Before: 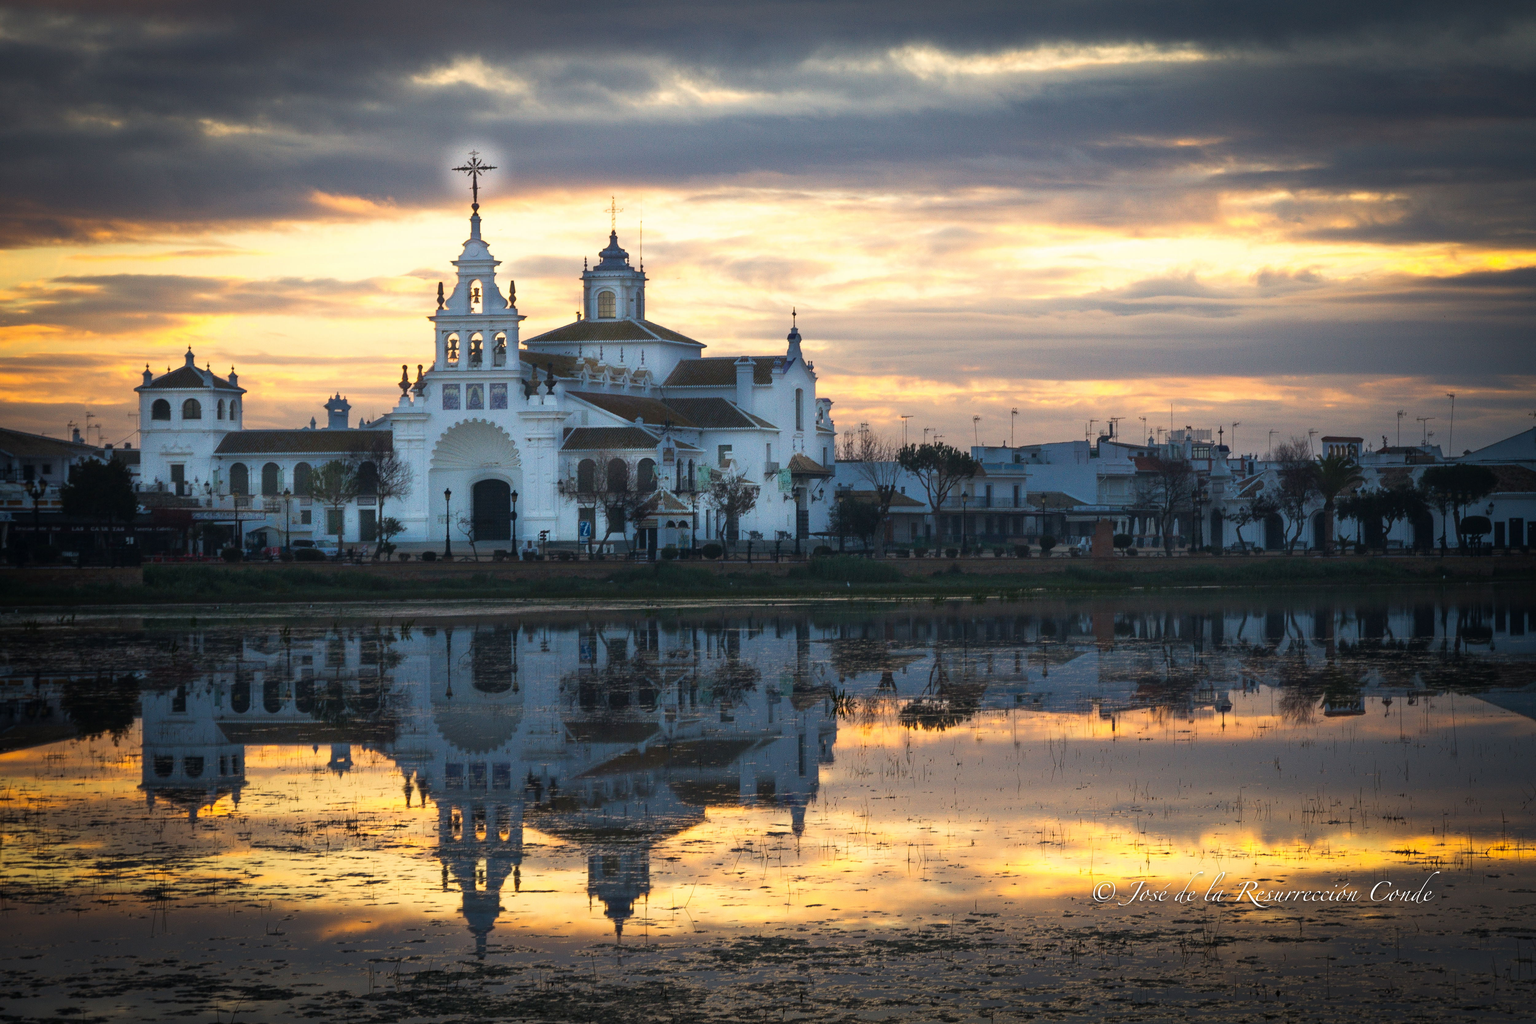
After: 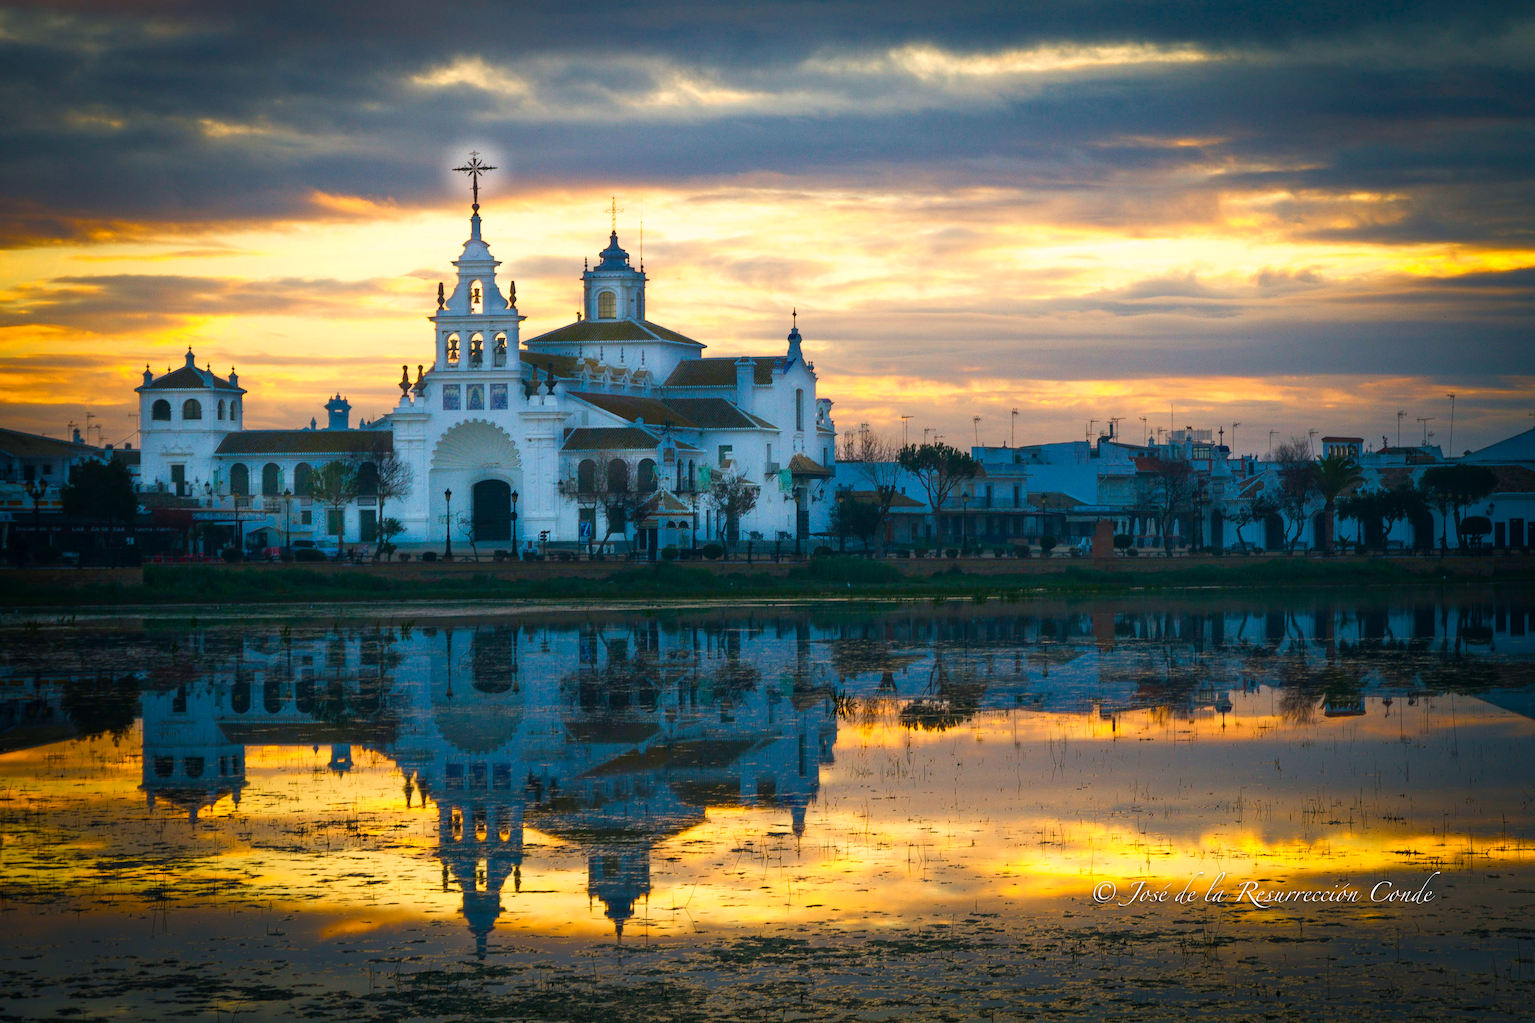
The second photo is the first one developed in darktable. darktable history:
color balance rgb: shadows lift › luminance -7.825%, shadows lift › chroma 2.232%, shadows lift › hue 163.23°, perceptual saturation grading › global saturation 19.712%, perceptual saturation grading › highlights -25.113%, perceptual saturation grading › shadows 50.151%, global vibrance 44.152%
